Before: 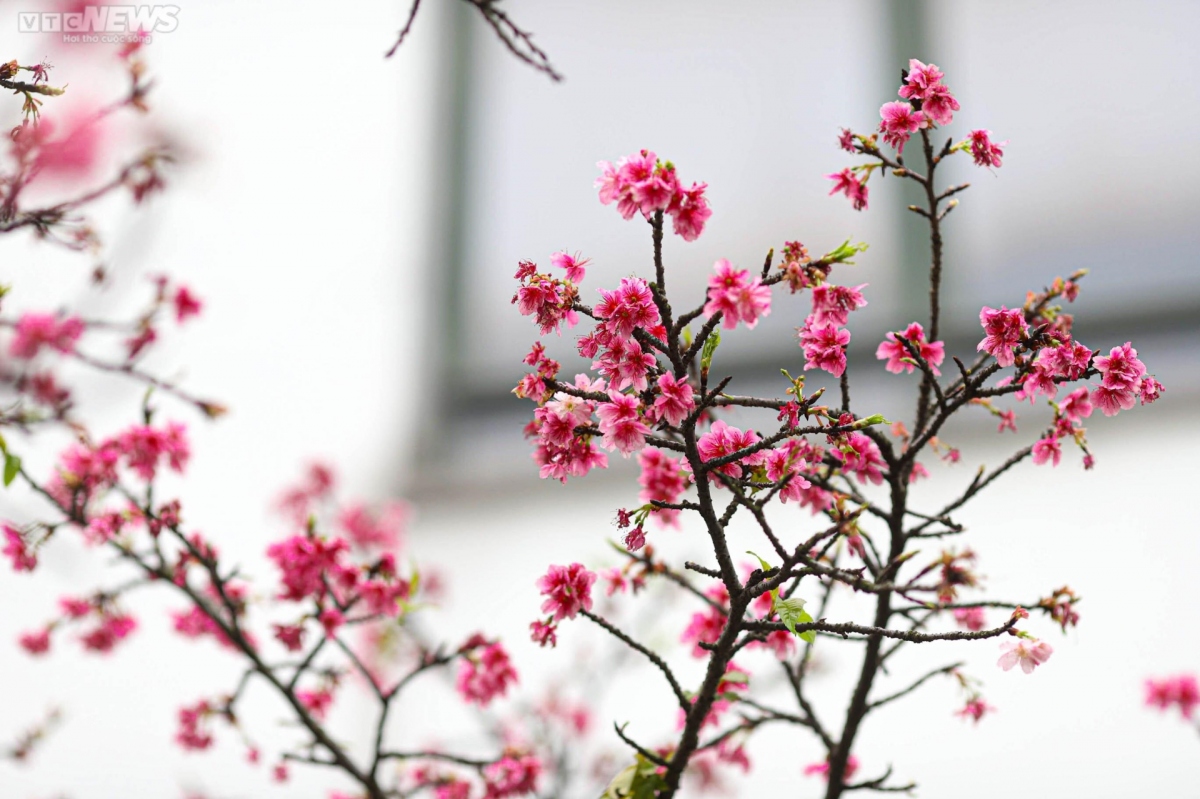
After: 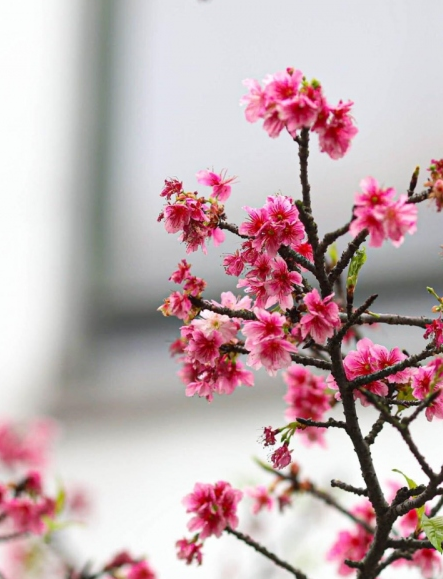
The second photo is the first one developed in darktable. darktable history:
crop and rotate: left 29.505%, top 10.271%, right 33.563%, bottom 17.202%
